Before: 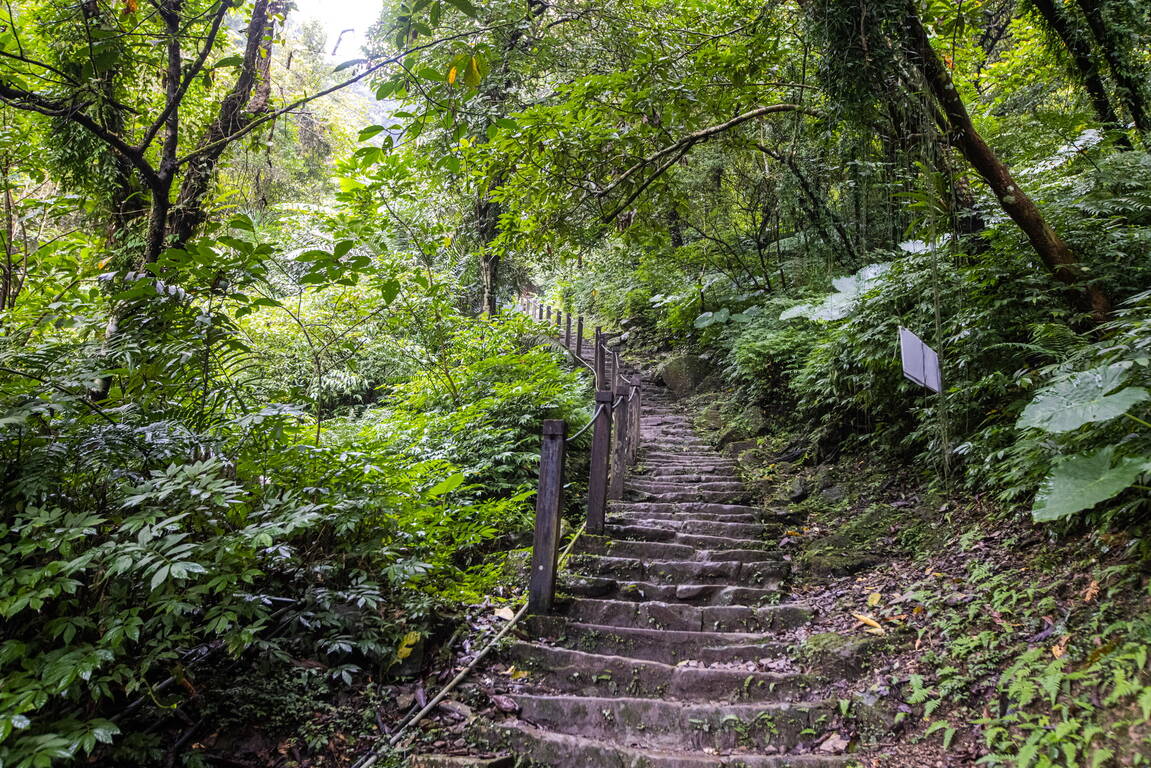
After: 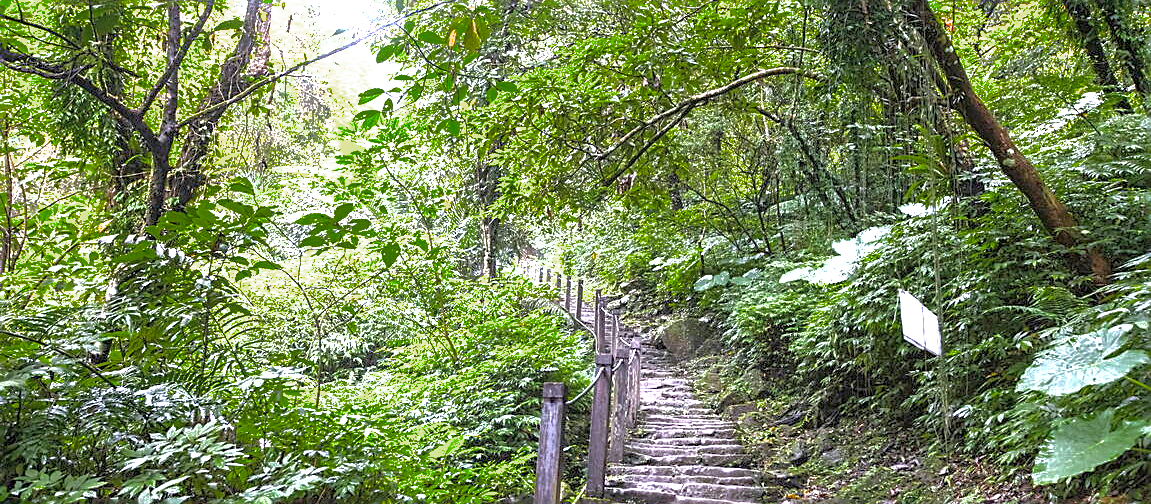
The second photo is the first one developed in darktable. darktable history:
white balance: red 0.984, blue 1.059
crop and rotate: top 4.848%, bottom 29.503%
shadows and highlights: shadows 60, highlights -60
color zones: curves: ch0 [(0.203, 0.433) (0.607, 0.517) (0.697, 0.696) (0.705, 0.897)]
sharpen: on, module defaults
exposure: black level correction 0, exposure 1.4 EV, compensate highlight preservation false
